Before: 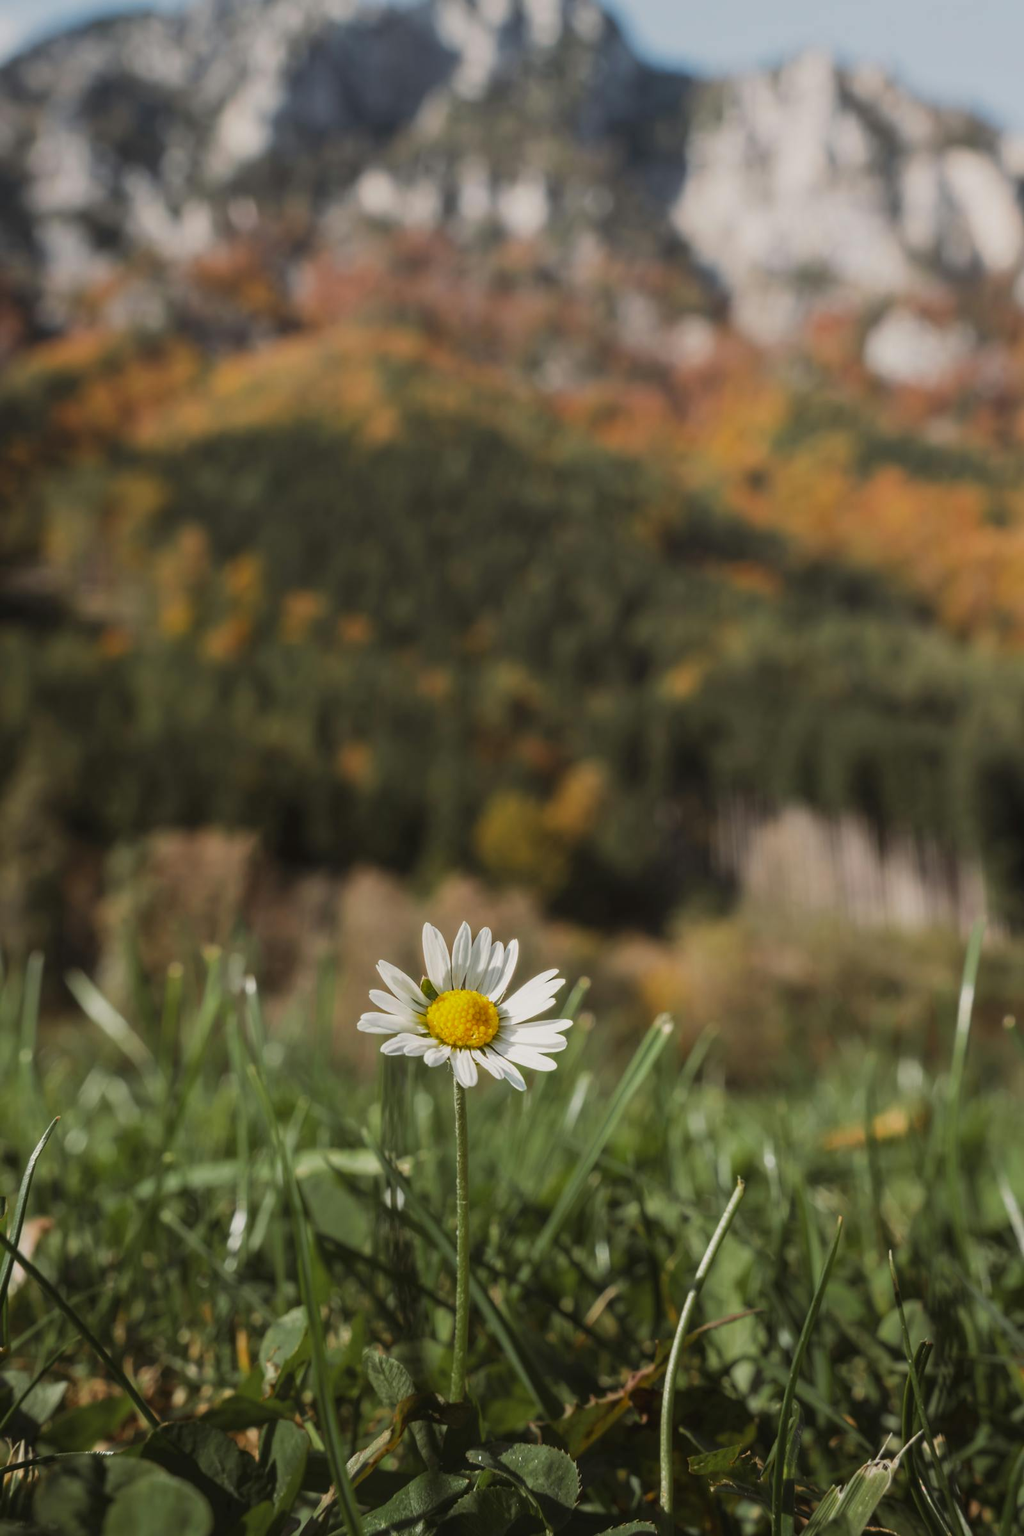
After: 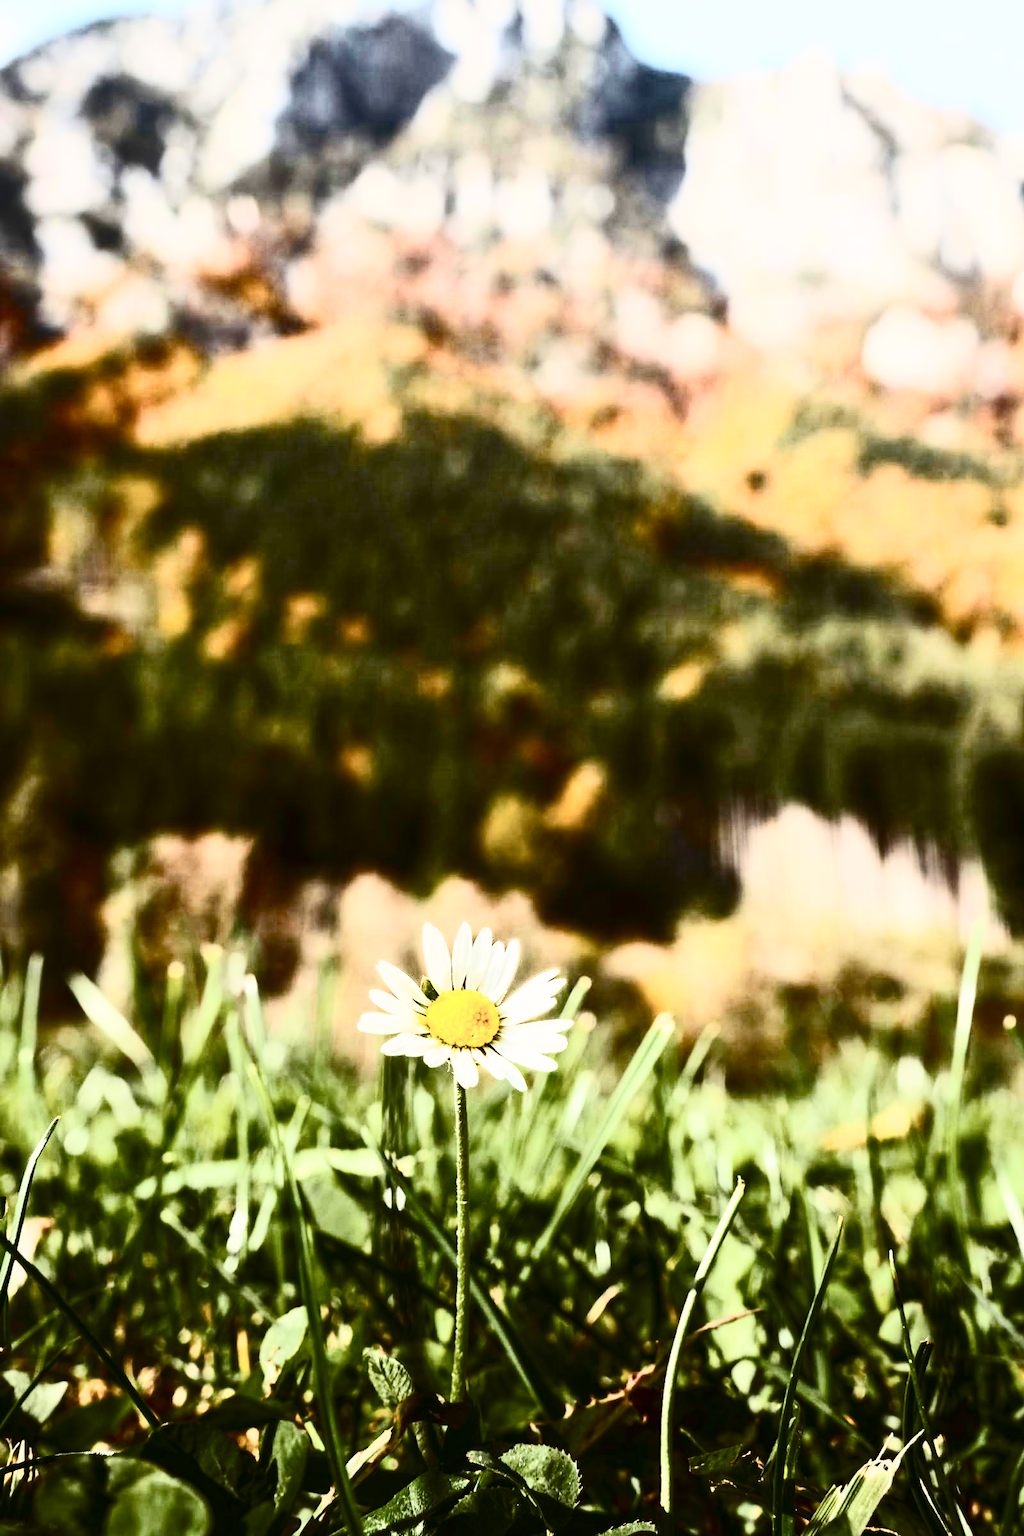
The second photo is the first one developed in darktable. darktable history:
filmic rgb: black relative exposure -7.97 EV, white relative exposure 4.04 EV, hardness 4.1, contrast 0.934
exposure: black level correction 0, exposure 1.199 EV, compensate highlight preservation false
contrast brightness saturation: contrast 0.921, brightness 0.195
color balance rgb: perceptual saturation grading › global saturation 20%, perceptual saturation grading › highlights -24.741%, perceptual saturation grading › shadows 50.338%, global vibrance 15.998%, saturation formula JzAzBz (2021)
